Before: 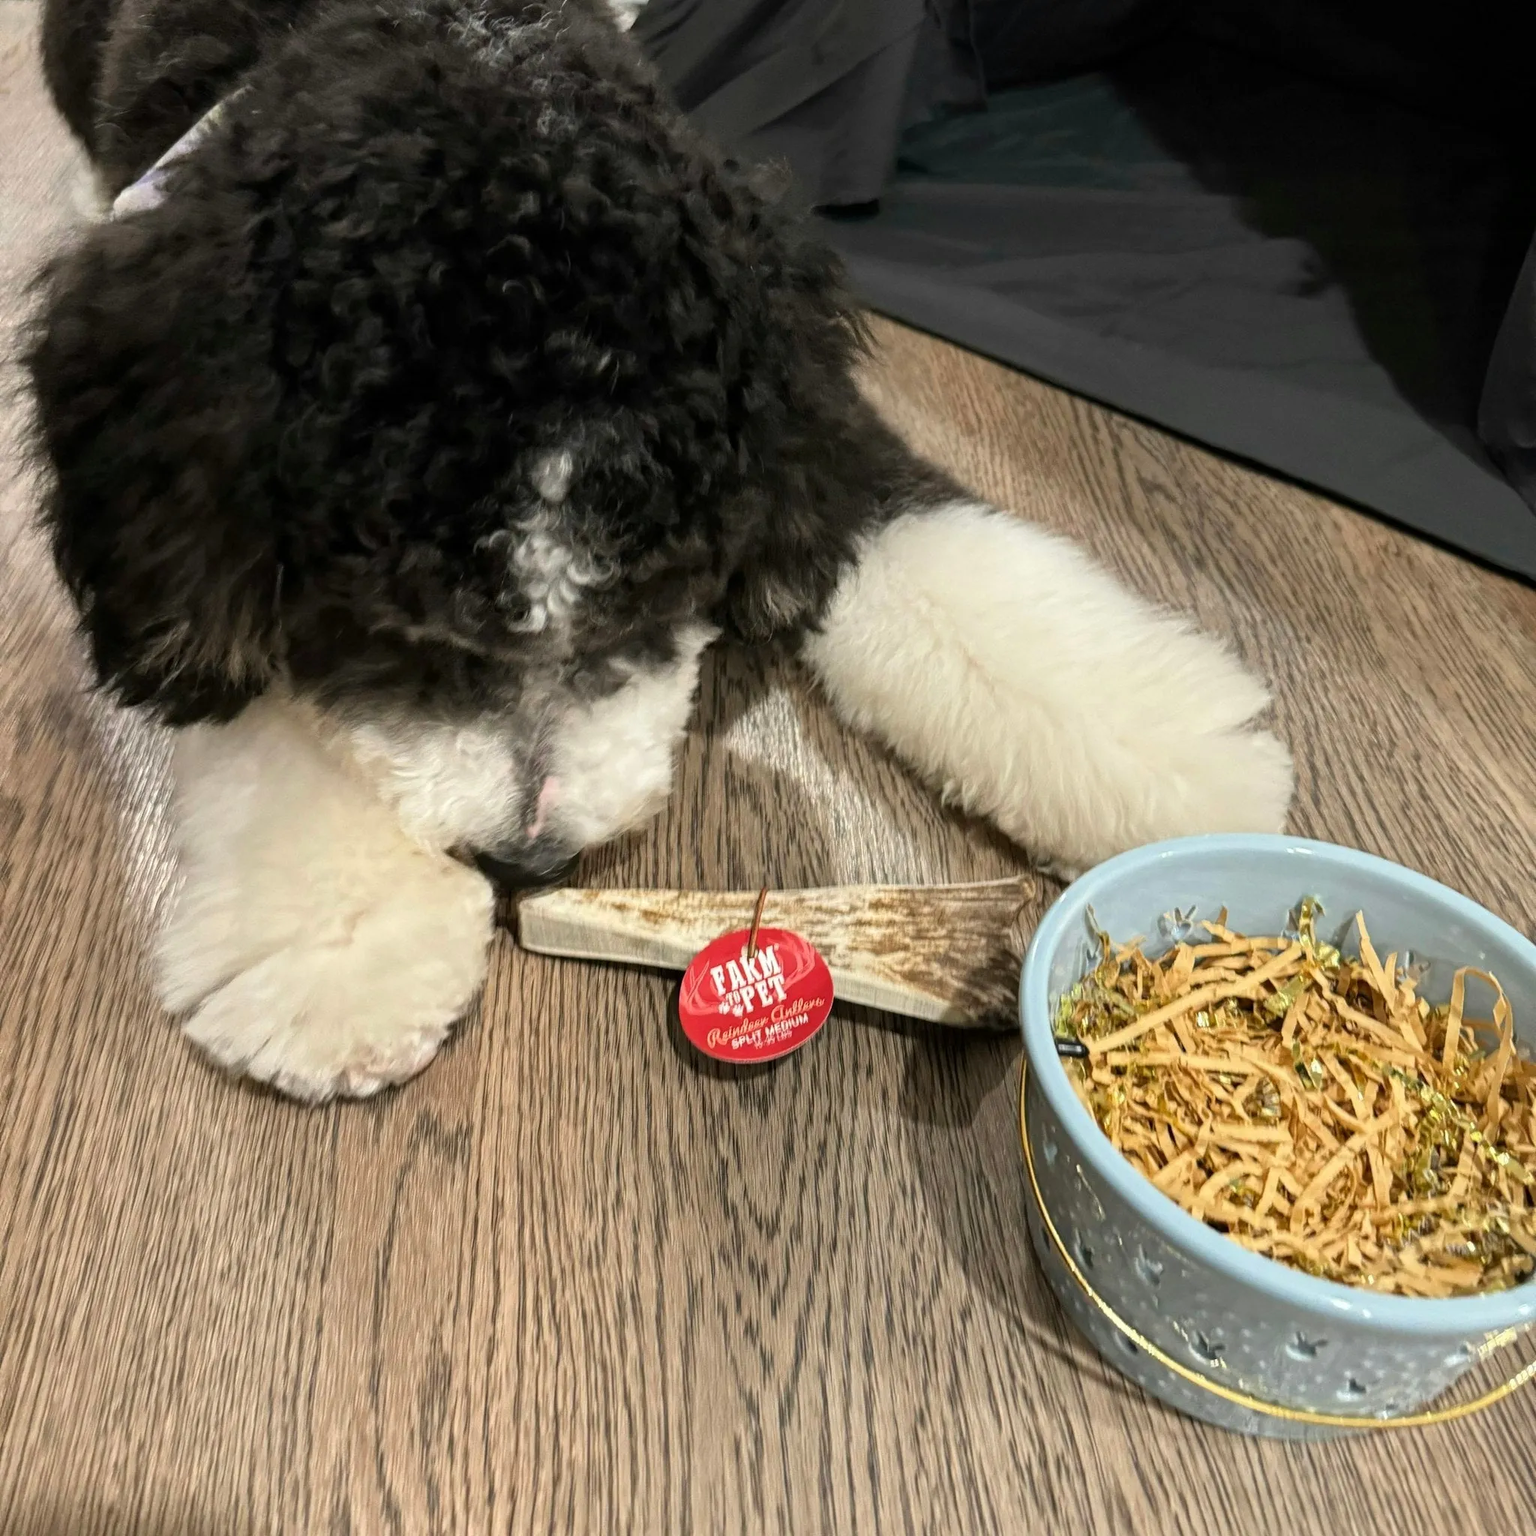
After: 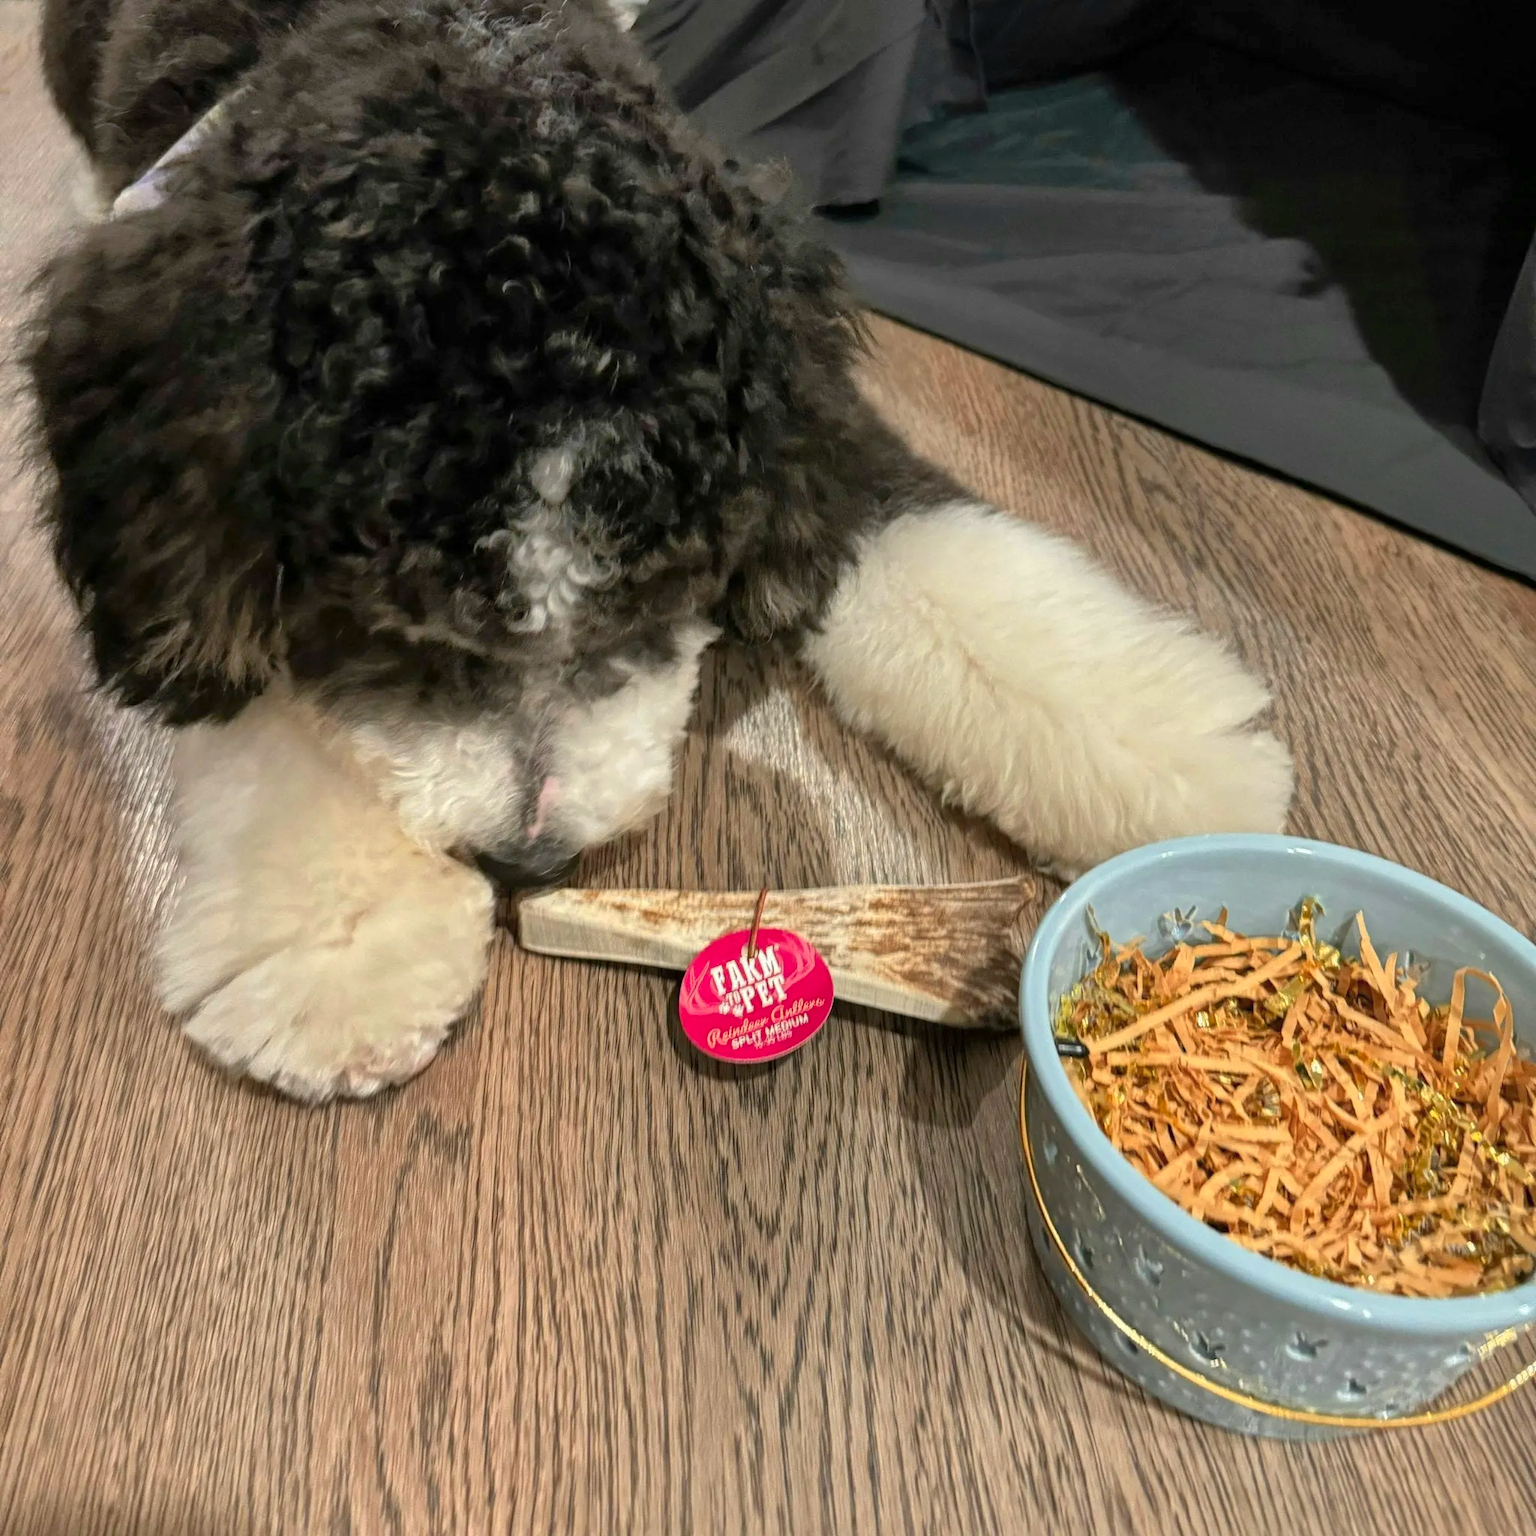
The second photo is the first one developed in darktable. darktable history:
shadows and highlights: on, module defaults
color zones: curves: ch1 [(0.239, 0.552) (0.75, 0.5)]; ch2 [(0.25, 0.462) (0.749, 0.457)], mix 25.94%
